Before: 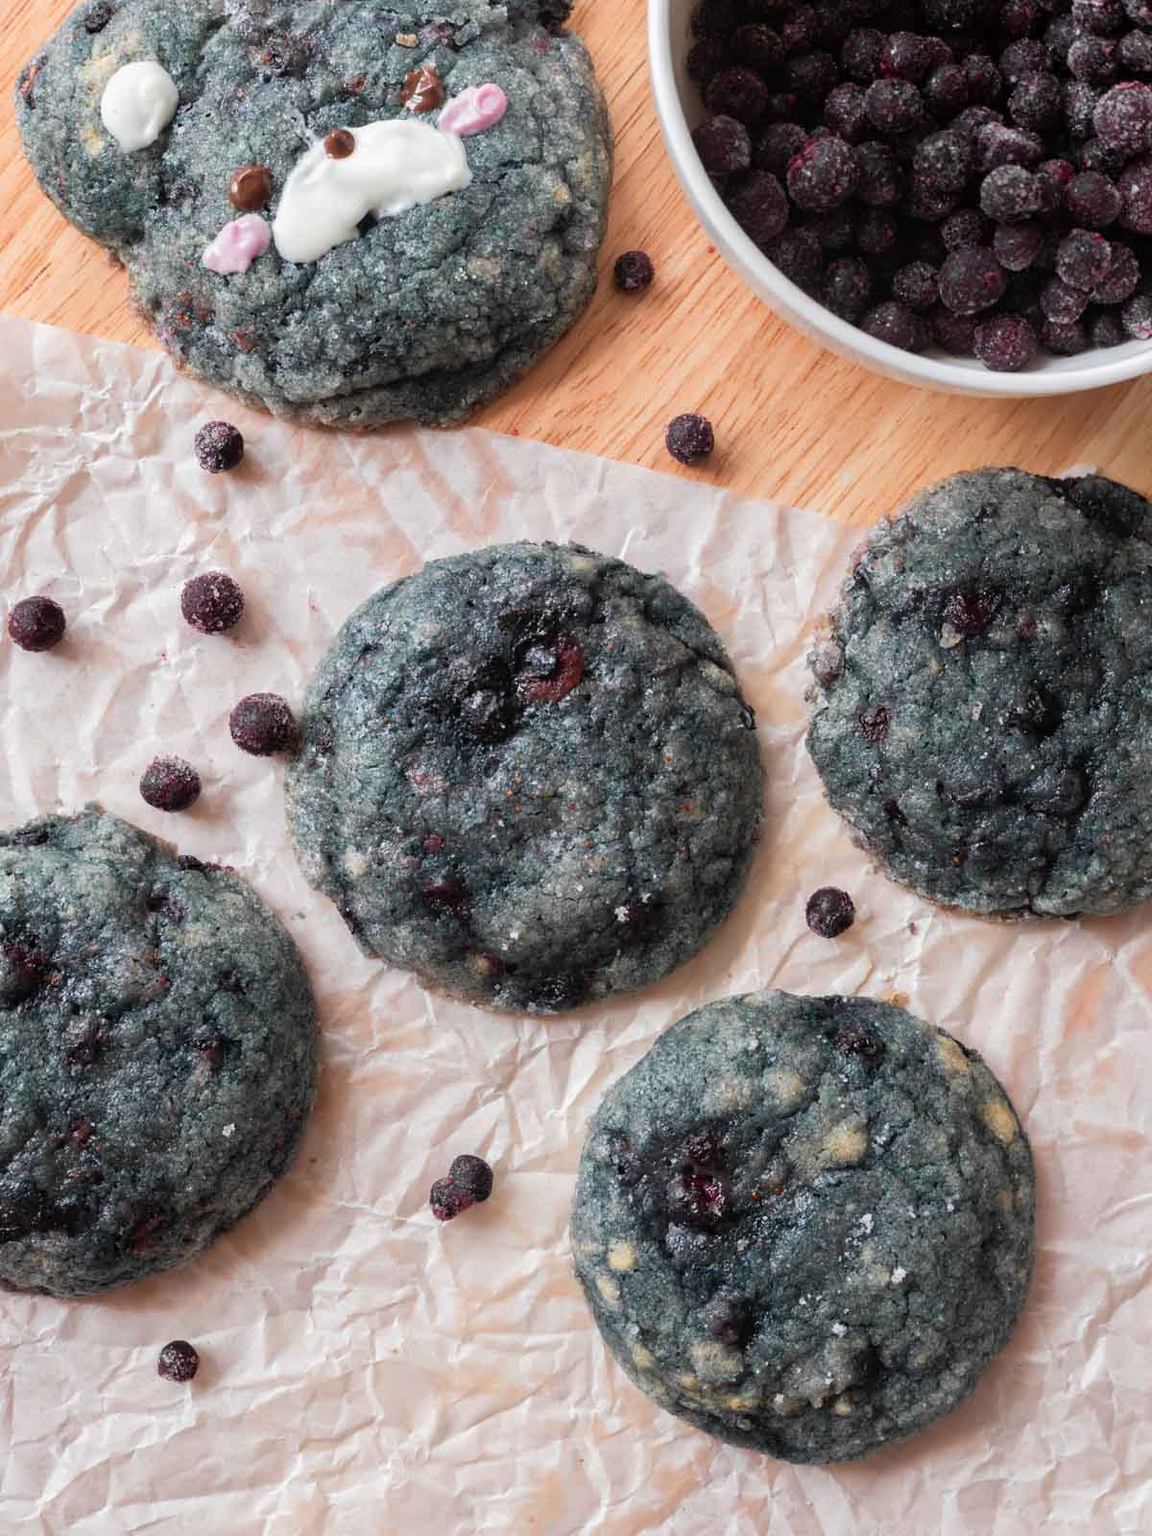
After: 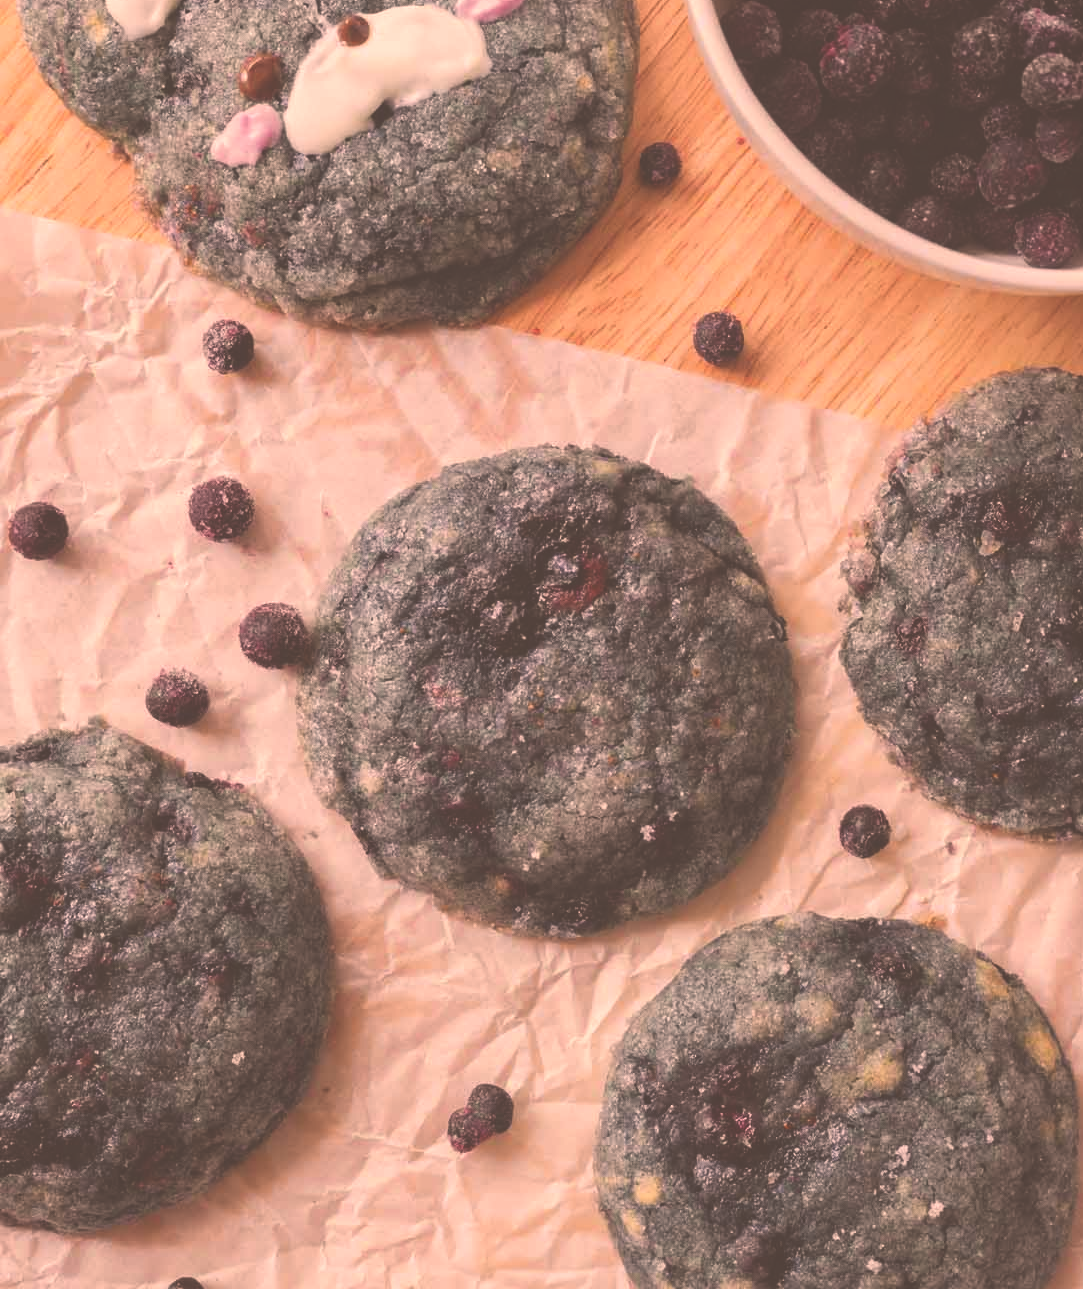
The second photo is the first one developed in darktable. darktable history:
exposure: black level correction -0.062, exposure -0.05 EV, compensate highlight preservation false
white balance: red 0.986, blue 1.01
crop: top 7.49%, right 9.717%, bottom 11.943%
color correction: highlights a* 21.88, highlights b* 22.25
